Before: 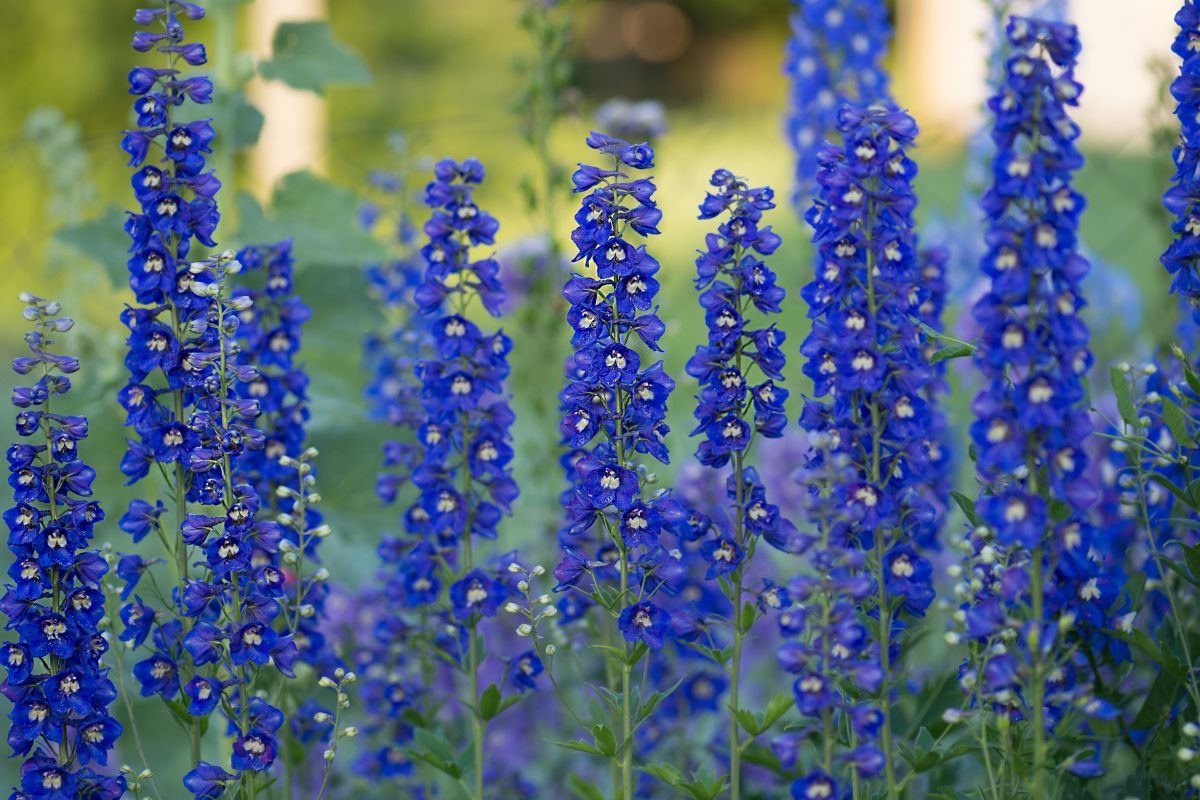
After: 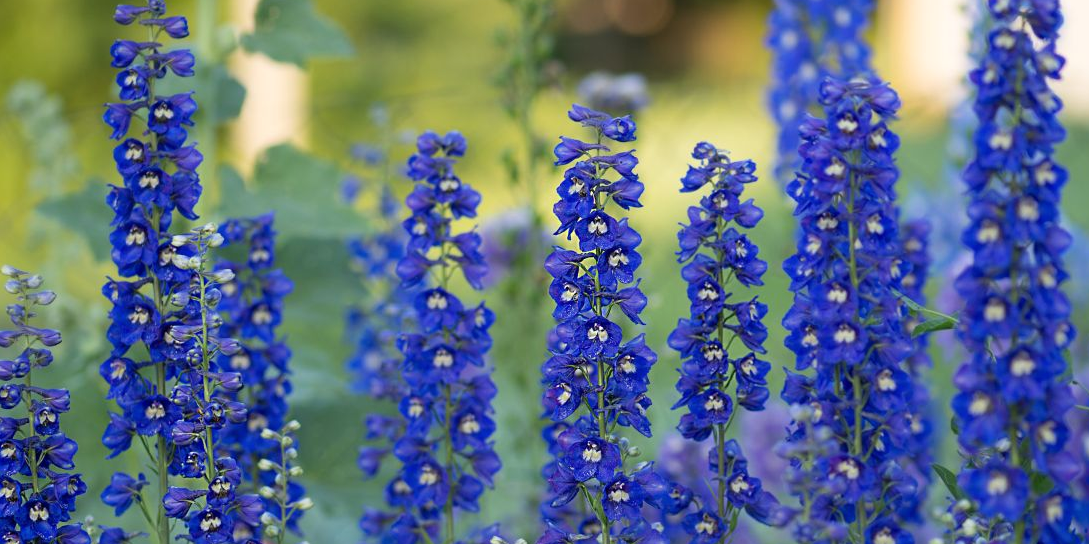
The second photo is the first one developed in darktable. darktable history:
shadows and highlights: shadows -8.1, white point adjustment 1.43, highlights 9.58
crop: left 1.518%, top 3.435%, right 7.683%, bottom 28.441%
